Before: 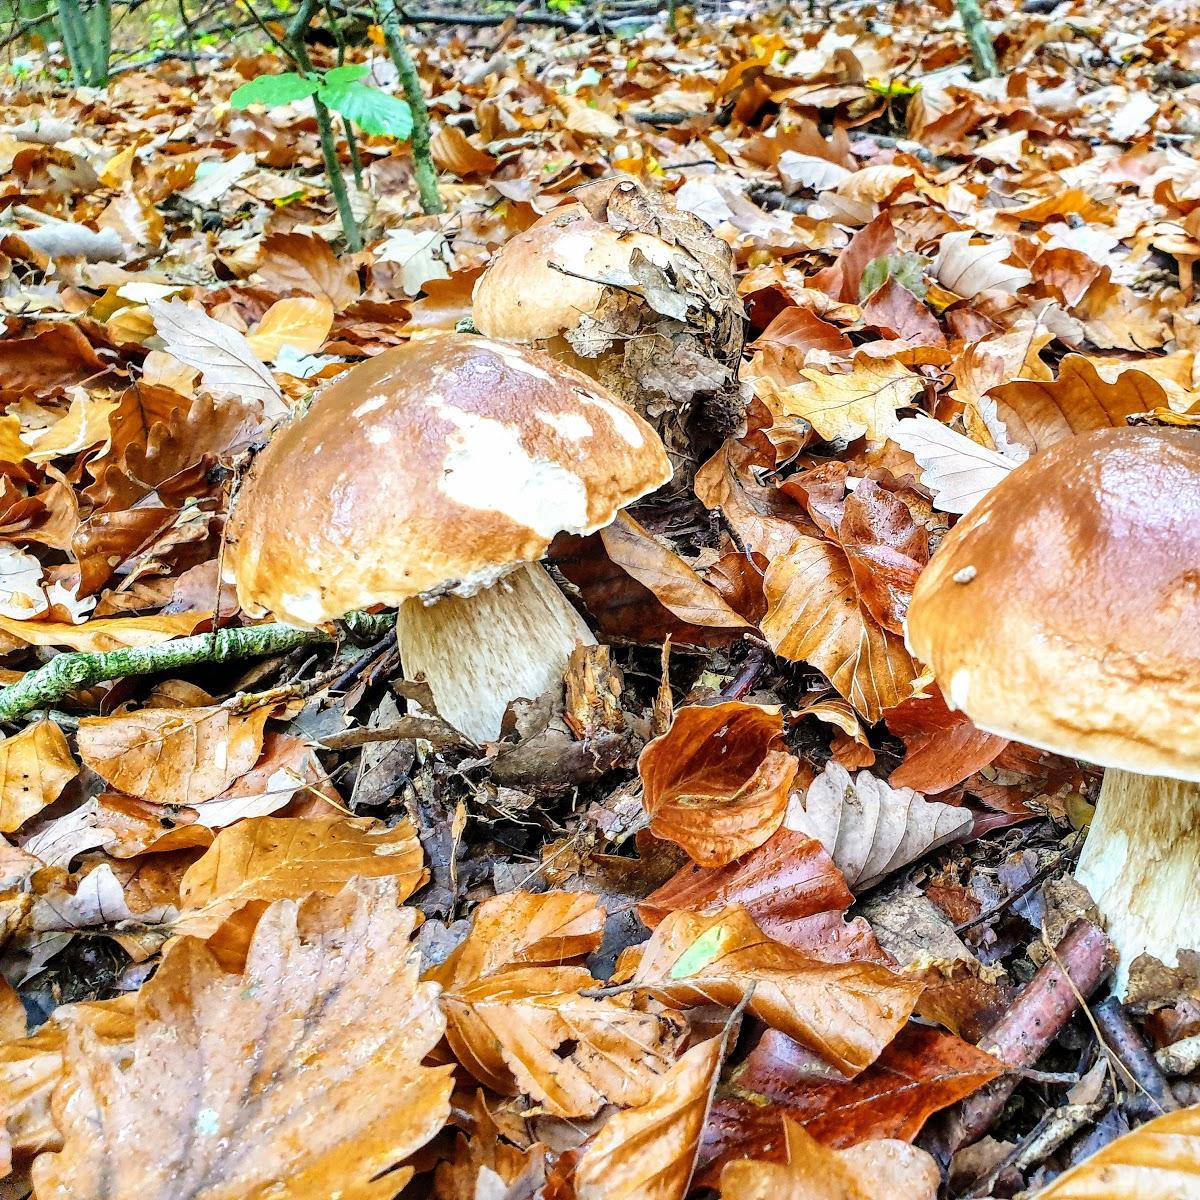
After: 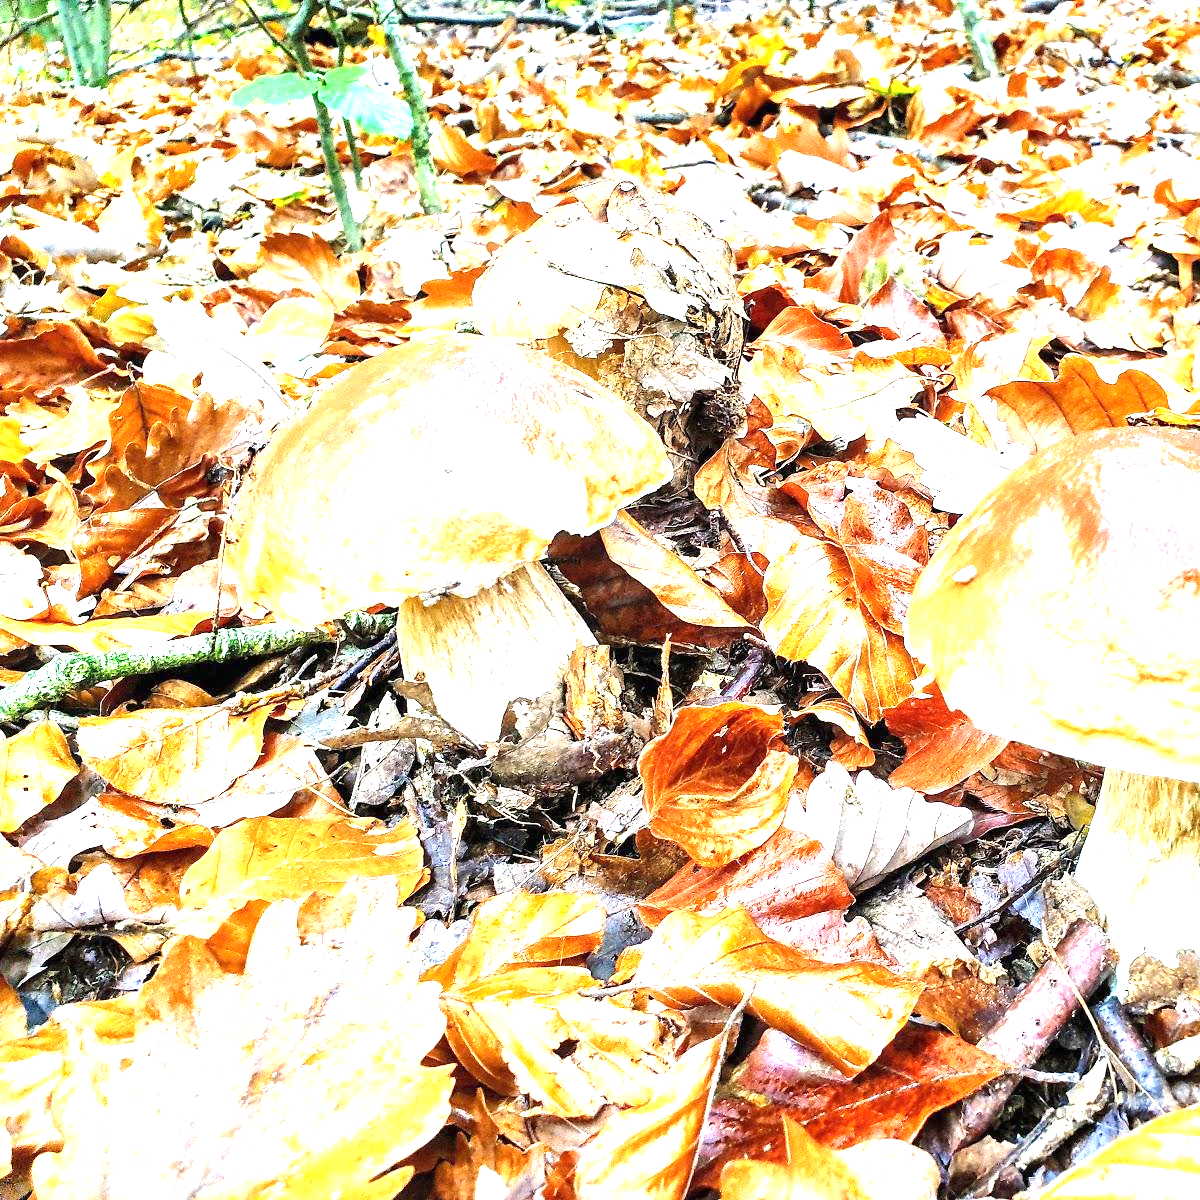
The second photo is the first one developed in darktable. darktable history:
exposure: black level correction 0, exposure 1.5 EV, compensate exposure bias true, compensate highlight preservation false
white balance: red 1, blue 1
